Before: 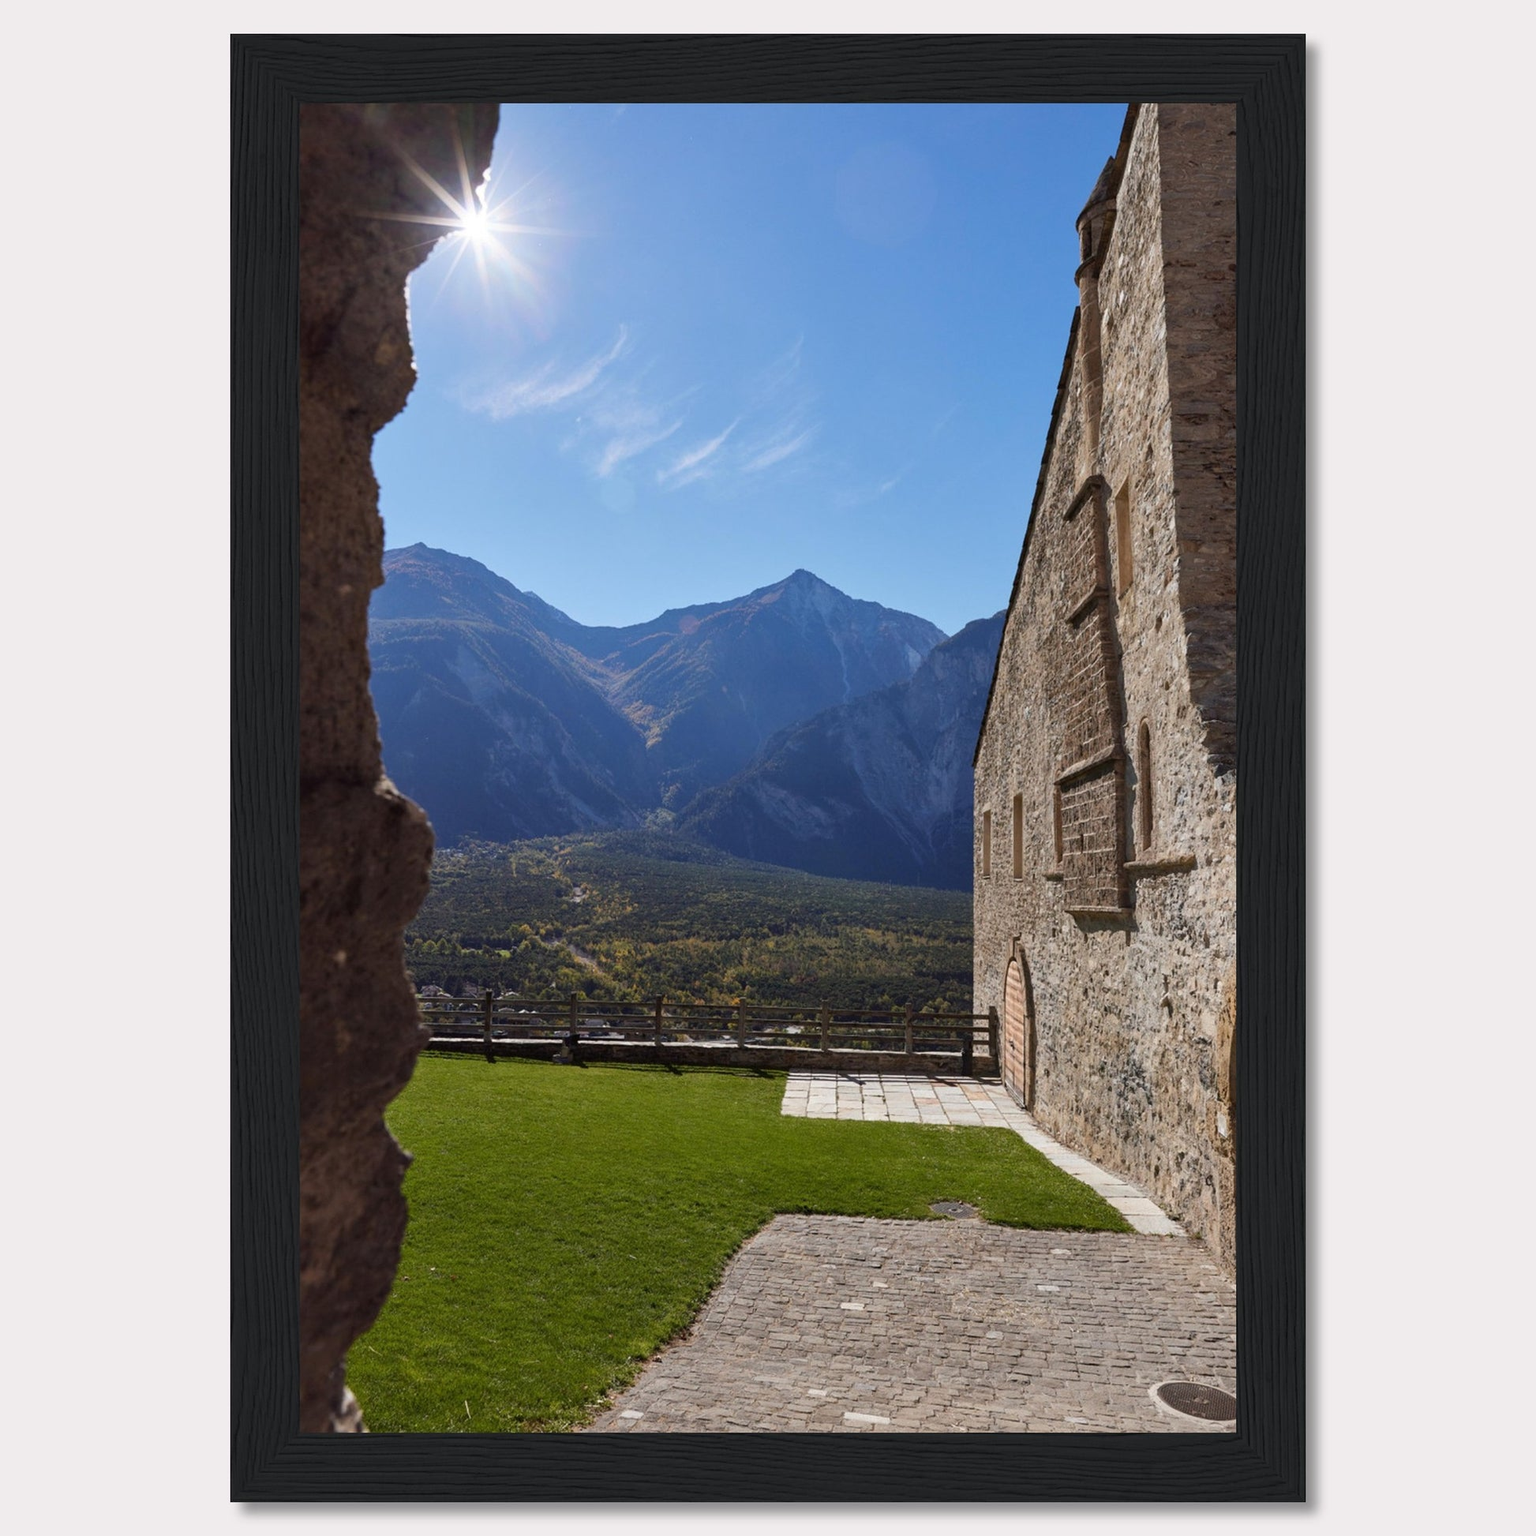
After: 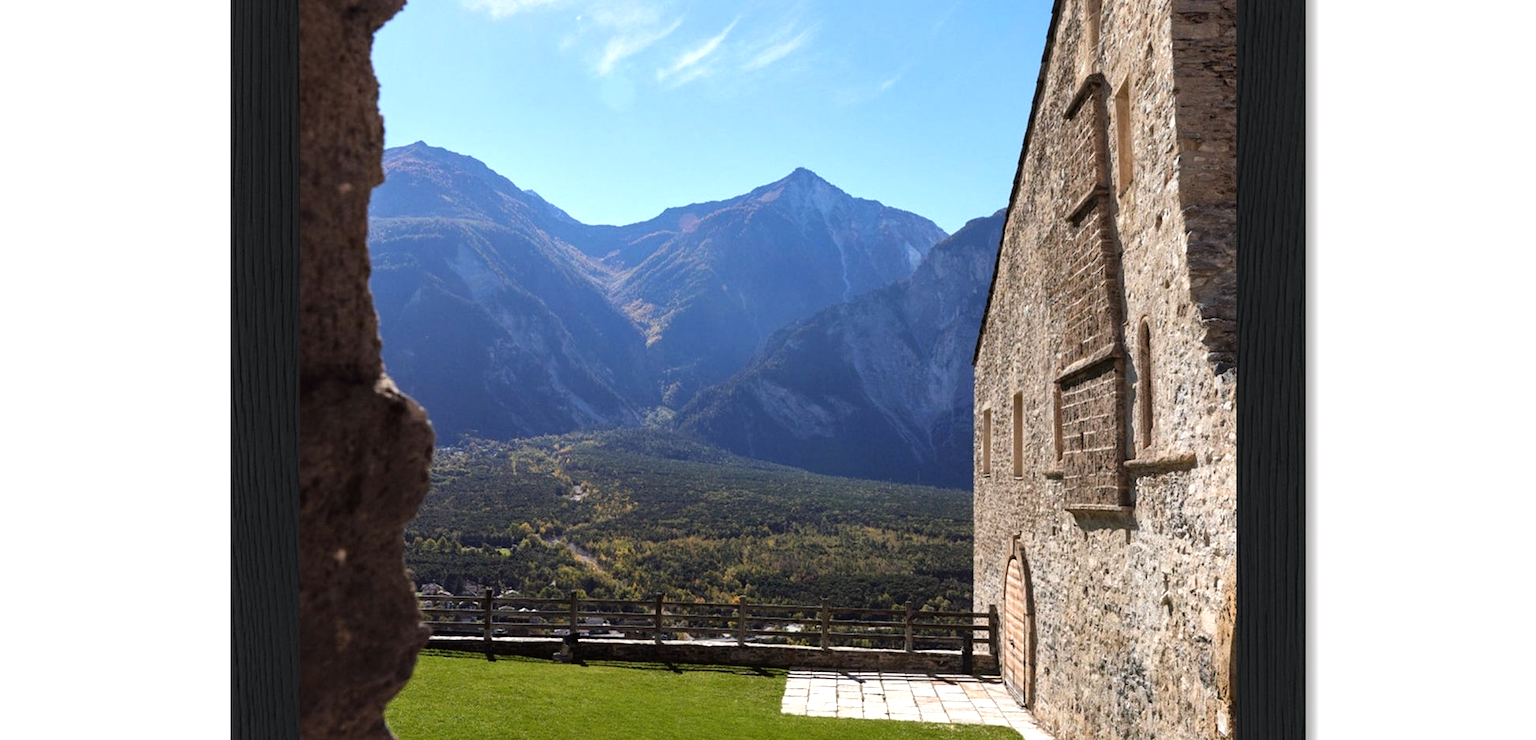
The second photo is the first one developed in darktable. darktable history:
crop and rotate: top 26.175%, bottom 25.609%
tone equalizer: -8 EV -0.717 EV, -7 EV -0.688 EV, -6 EV -0.571 EV, -5 EV -0.371 EV, -3 EV 0.4 EV, -2 EV 0.6 EV, -1 EV 0.685 EV, +0 EV 0.781 EV
